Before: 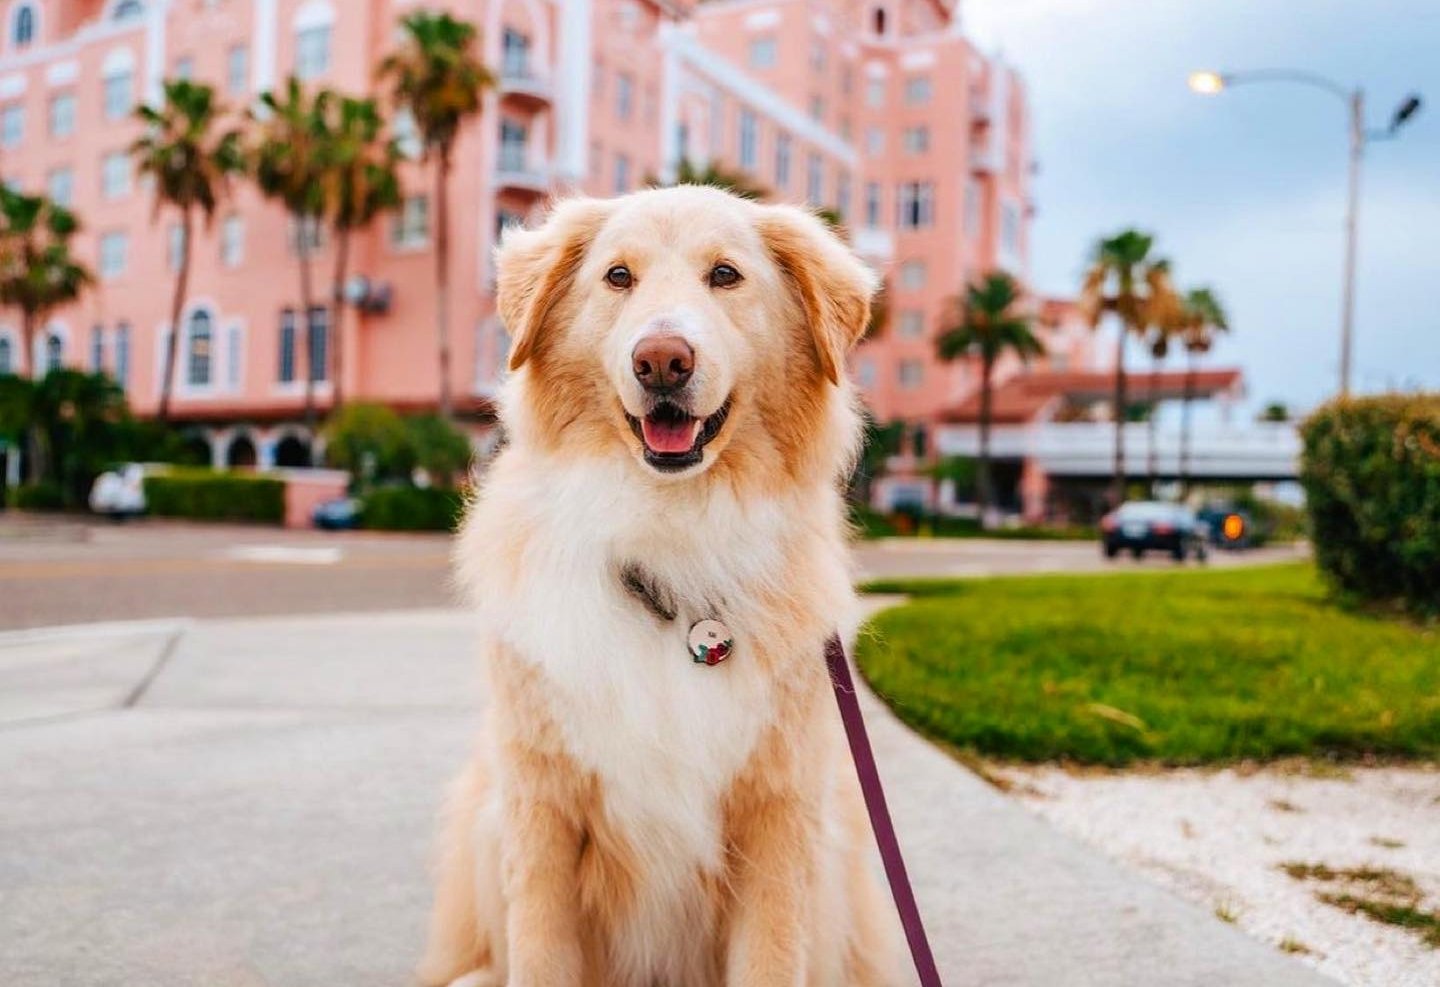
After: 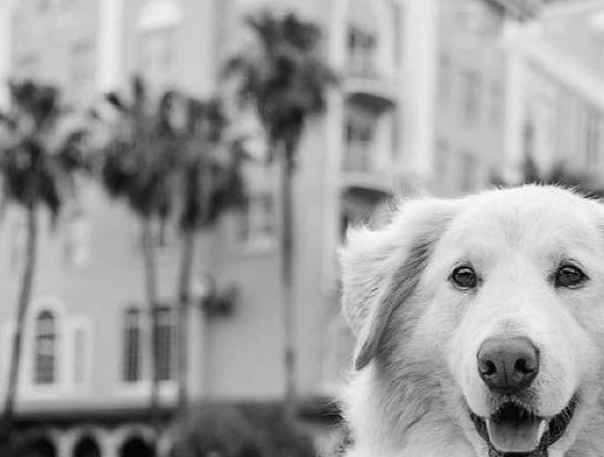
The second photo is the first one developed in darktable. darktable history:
crop and rotate: left 10.817%, top 0.062%, right 47.194%, bottom 53.626%
white balance: red 1.138, green 0.996, blue 0.812
color balance rgb: perceptual saturation grading › global saturation 25%, global vibrance 20%
monochrome: on, module defaults
